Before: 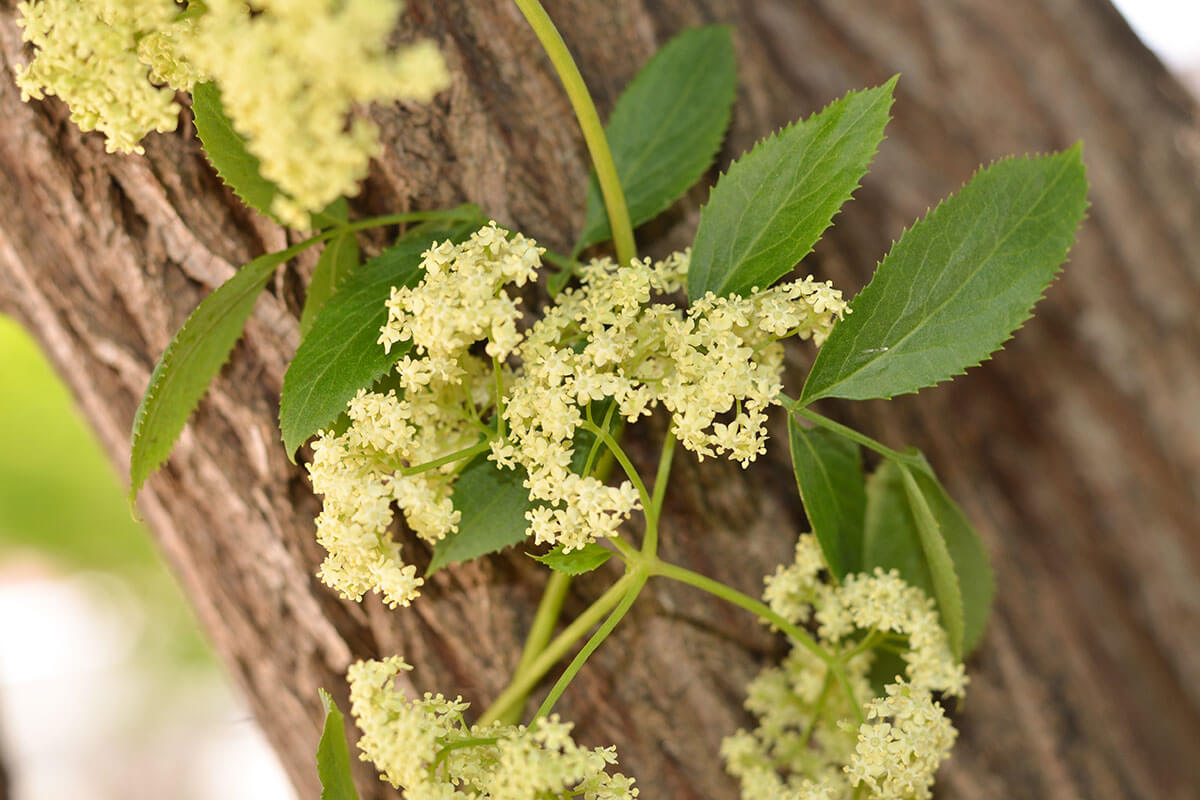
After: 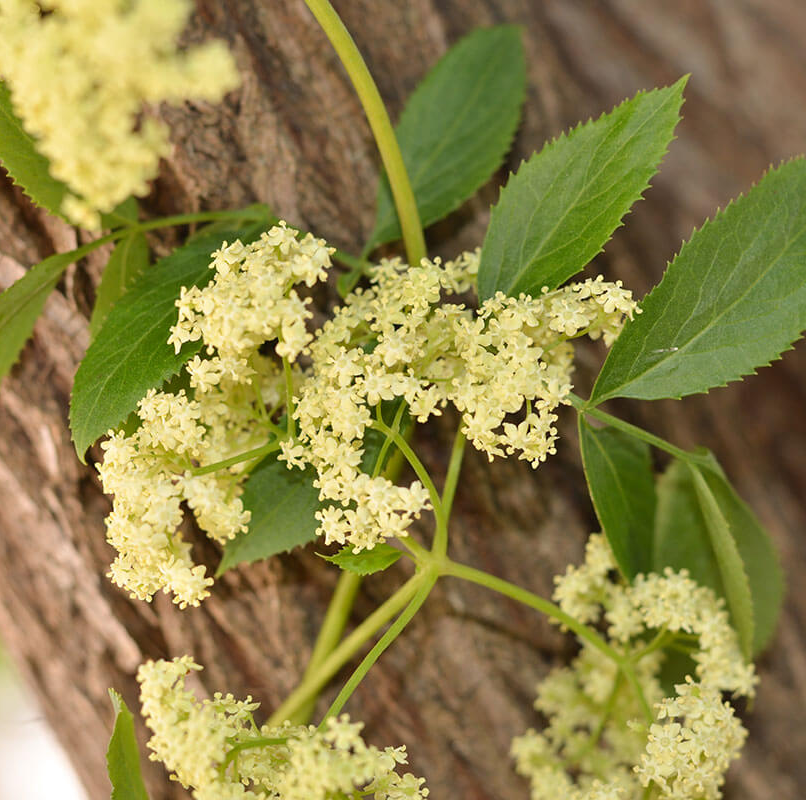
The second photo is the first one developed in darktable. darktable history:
crop and rotate: left 17.548%, right 15.236%
